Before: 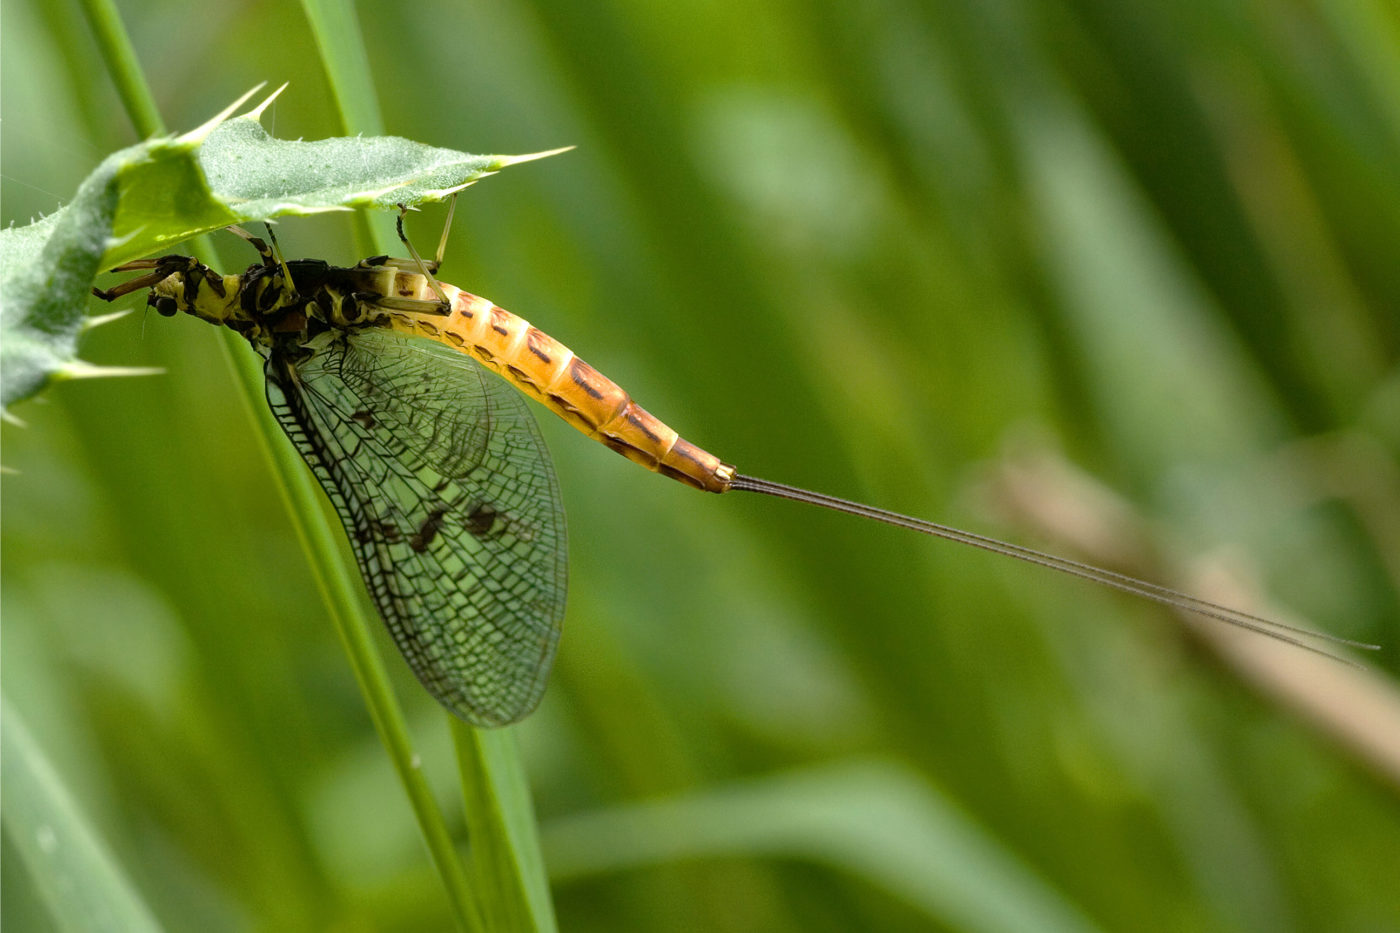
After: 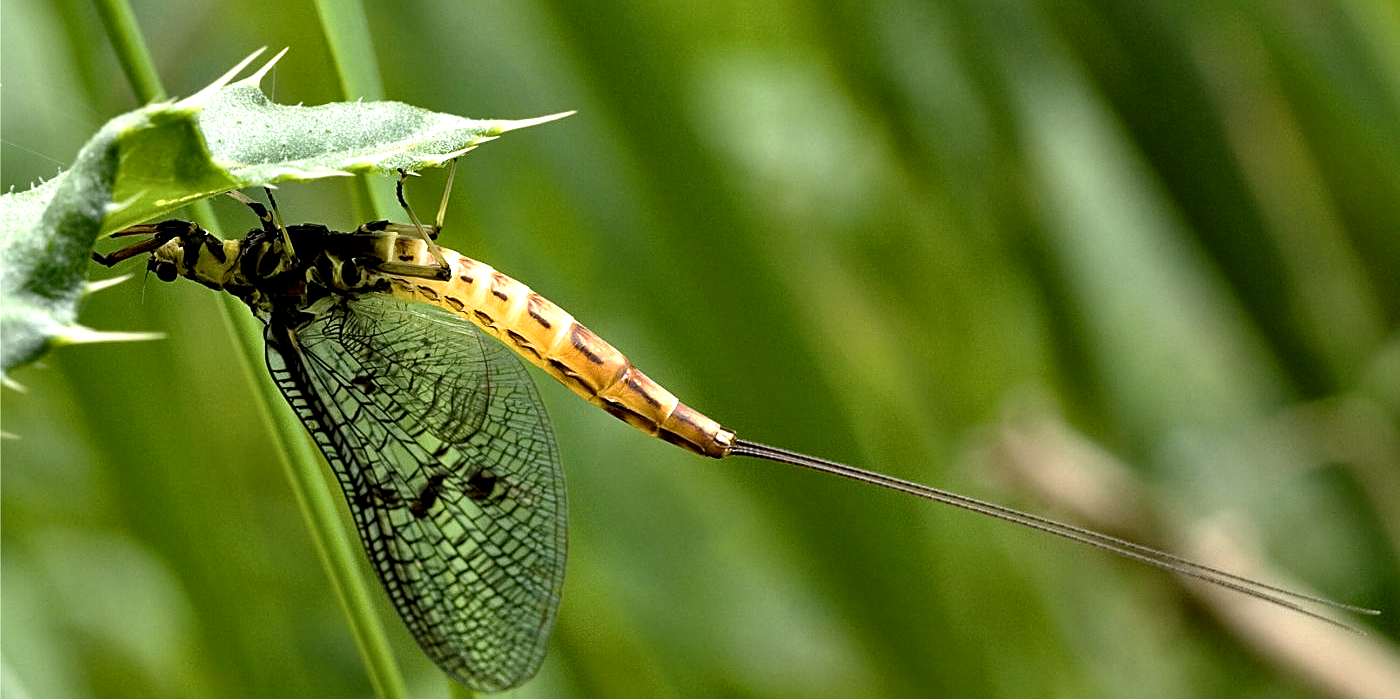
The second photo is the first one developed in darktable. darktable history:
contrast equalizer: y [[0.601, 0.6, 0.598, 0.598, 0.6, 0.601], [0.5 ×6], [0.5 ×6], [0 ×6], [0 ×6]]
sharpen: on, module defaults
crop: top 3.857%, bottom 21.132%
